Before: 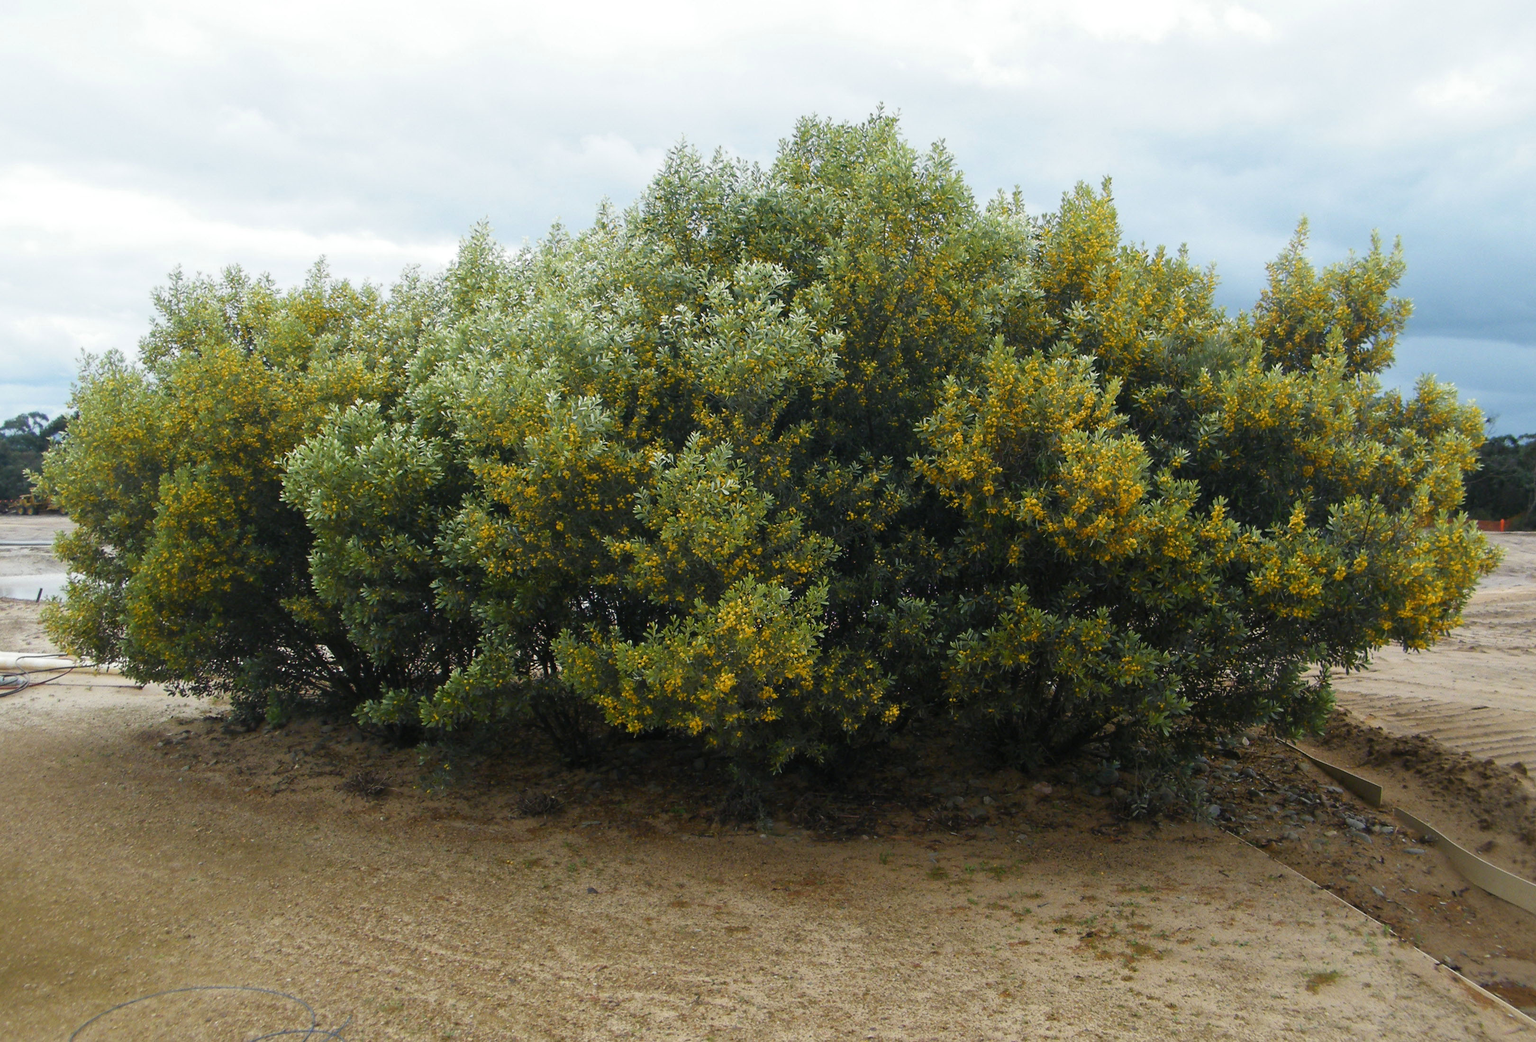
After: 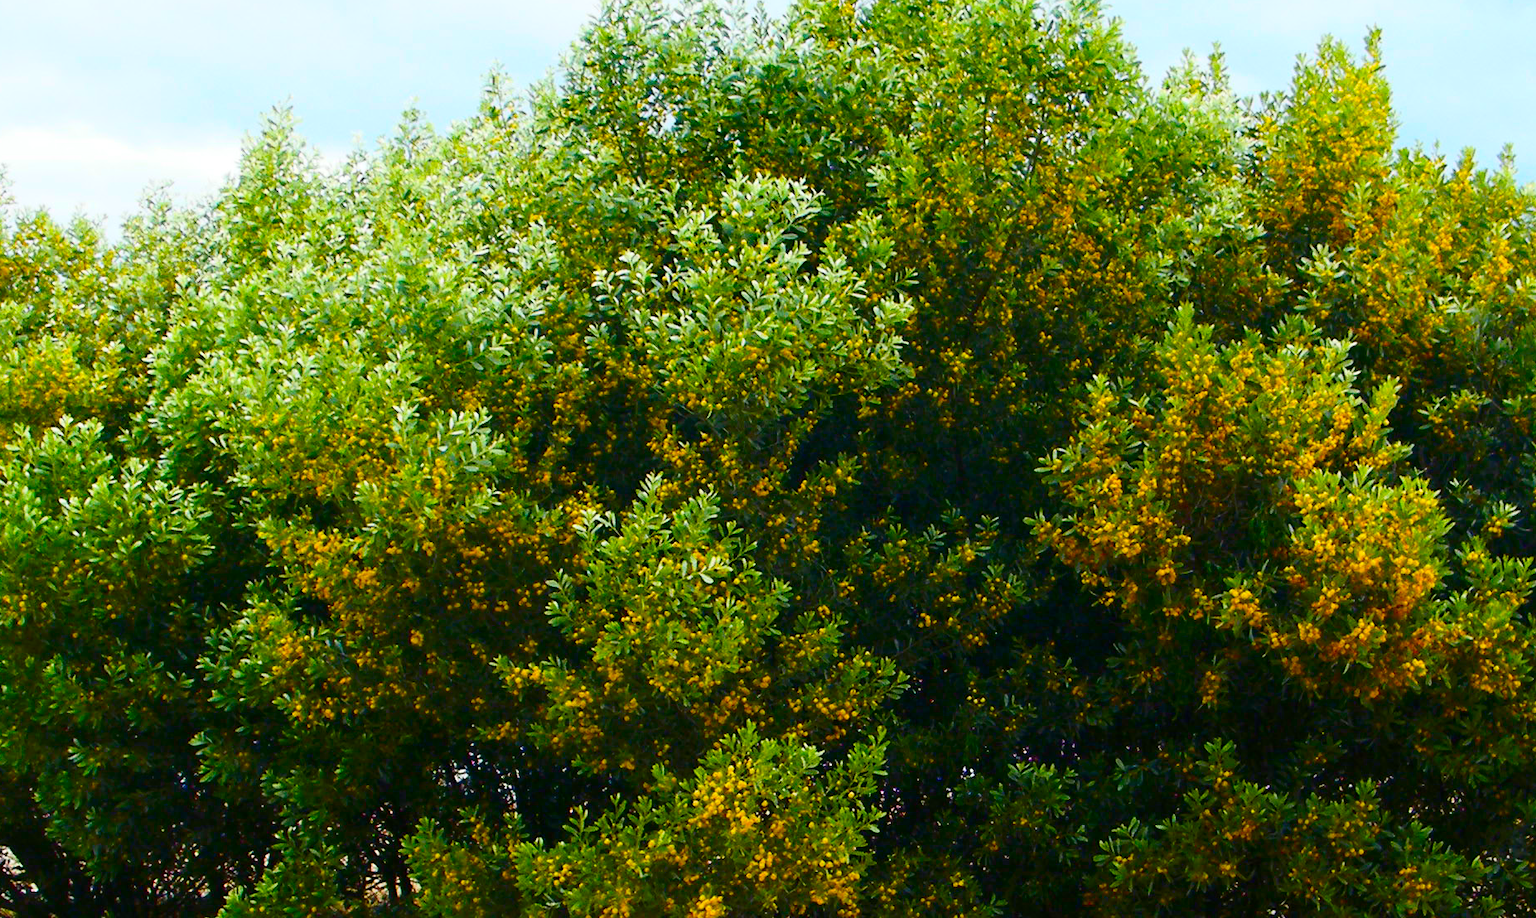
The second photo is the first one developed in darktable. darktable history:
crop: left 20.932%, top 15.471%, right 21.848%, bottom 34.081%
color balance rgb: perceptual saturation grading › global saturation 35%, perceptual saturation grading › highlights -30%, perceptual saturation grading › shadows 35%, perceptual brilliance grading › global brilliance 3%, perceptual brilliance grading › highlights -3%, perceptual brilliance grading › shadows 3%
contrast brightness saturation: contrast 0.26, brightness 0.02, saturation 0.87
